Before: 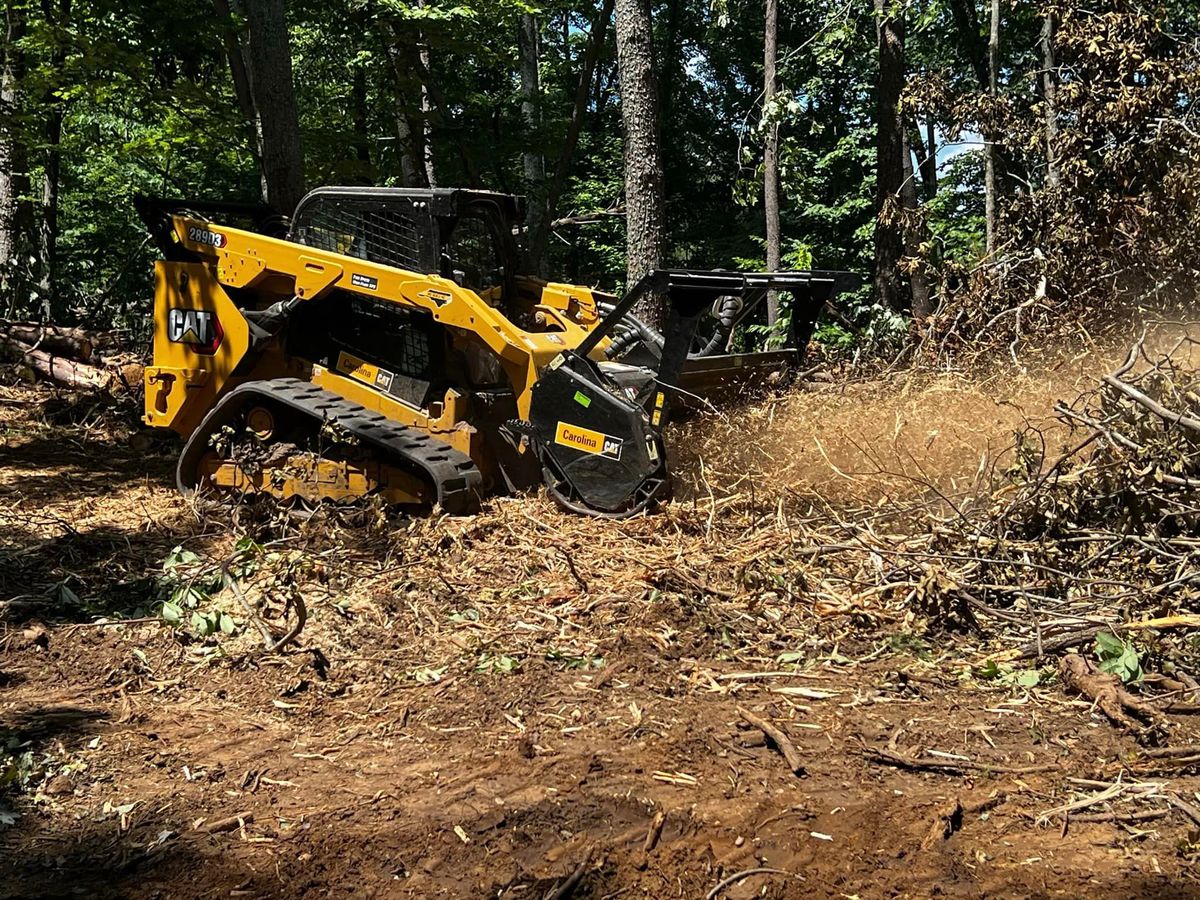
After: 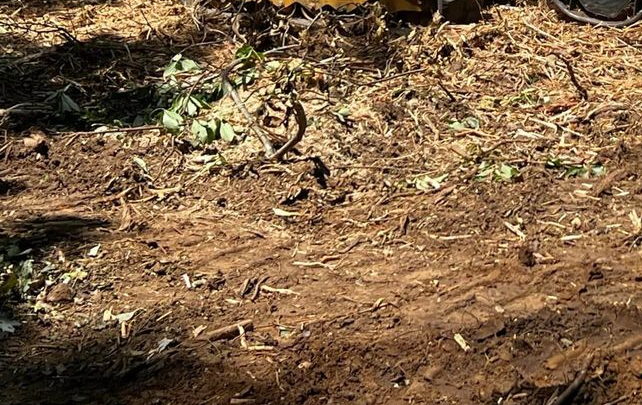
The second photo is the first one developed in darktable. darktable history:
crop and rotate: top 54.761%, right 46.46%, bottom 0.164%
